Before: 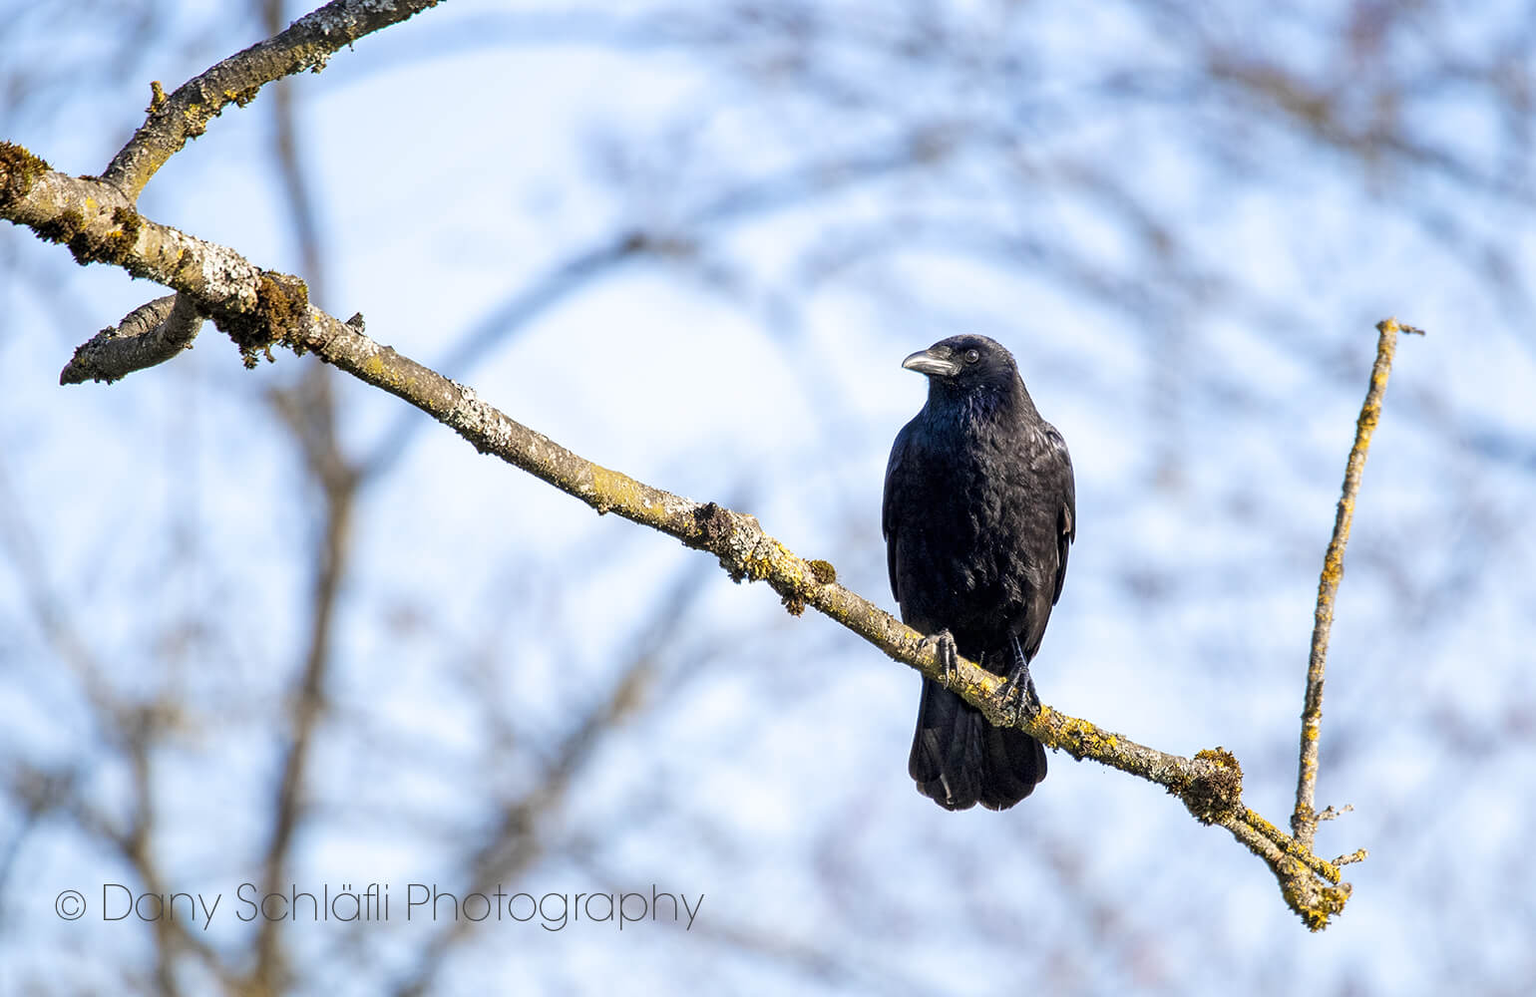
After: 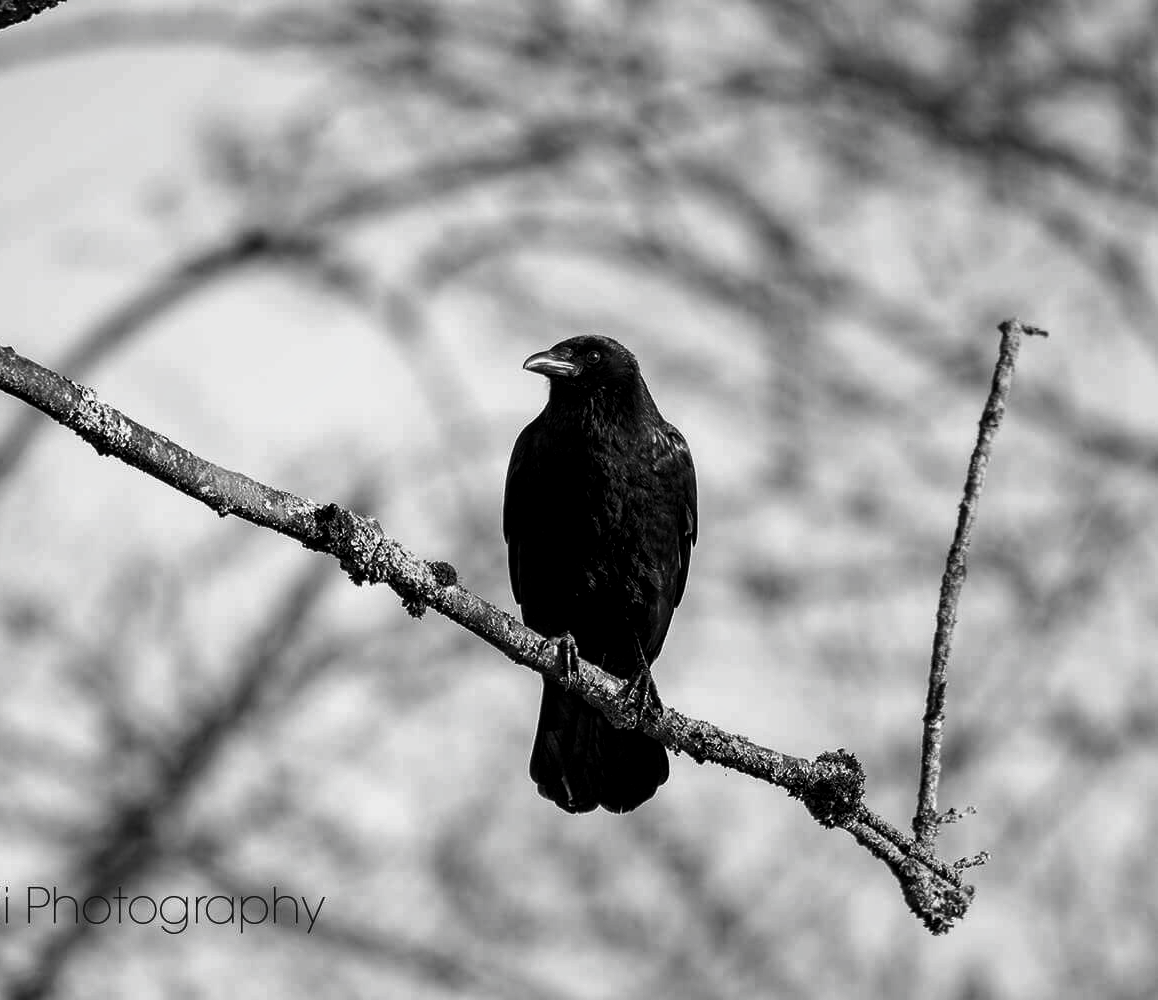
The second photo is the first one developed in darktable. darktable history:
crop and rotate: left 24.778%
tone equalizer: on, module defaults
local contrast: highlights 101%, shadows 101%, detail 120%, midtone range 0.2
contrast brightness saturation: contrast -0.038, brightness -0.571, saturation -0.989
